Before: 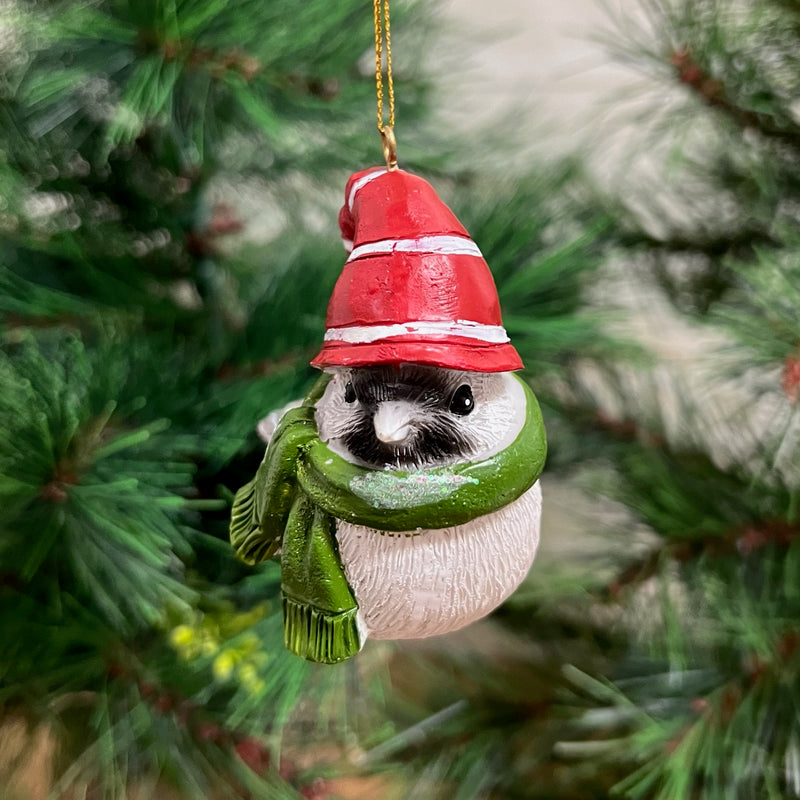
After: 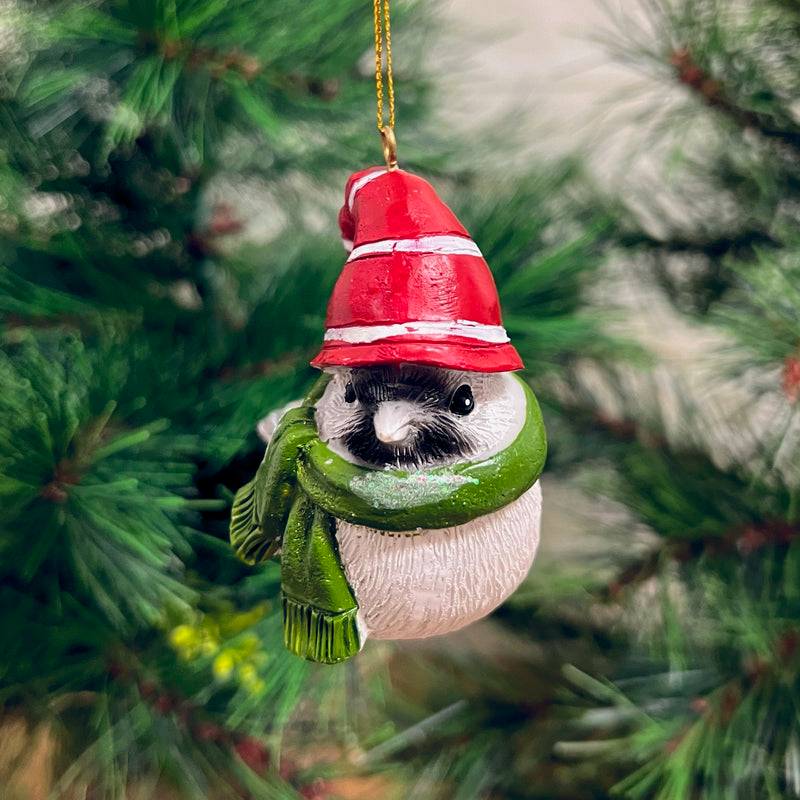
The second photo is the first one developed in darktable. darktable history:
color balance rgb: shadows lift › hue 87.51°, highlights gain › chroma 0.68%, highlights gain › hue 55.1°, global offset › chroma 0.13%, global offset › hue 253.66°, linear chroma grading › global chroma 0.5%, perceptual saturation grading › global saturation 16.38%
